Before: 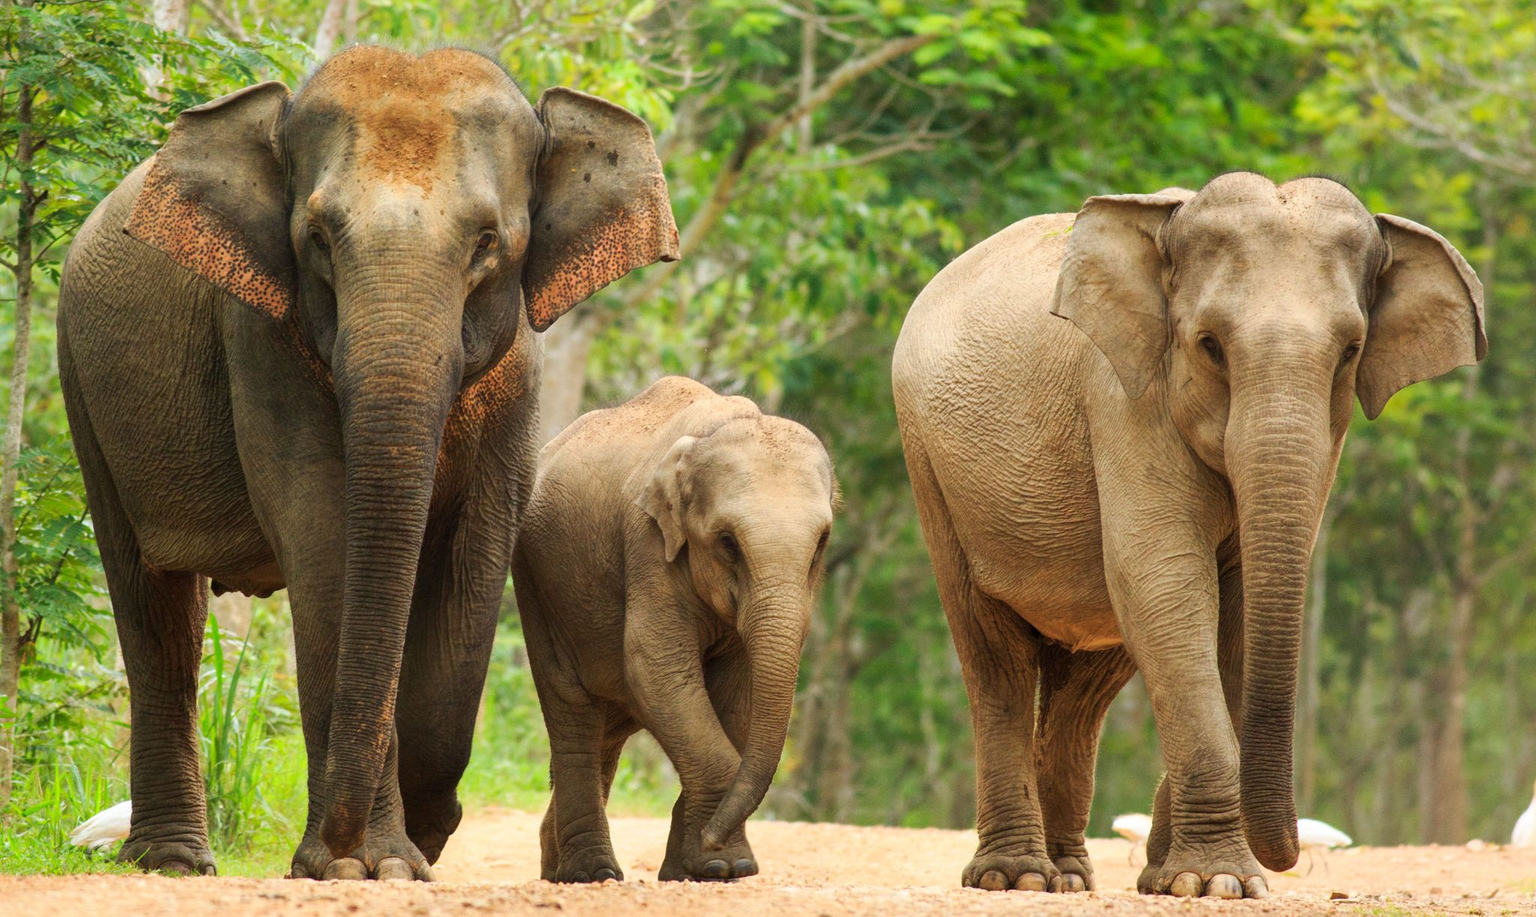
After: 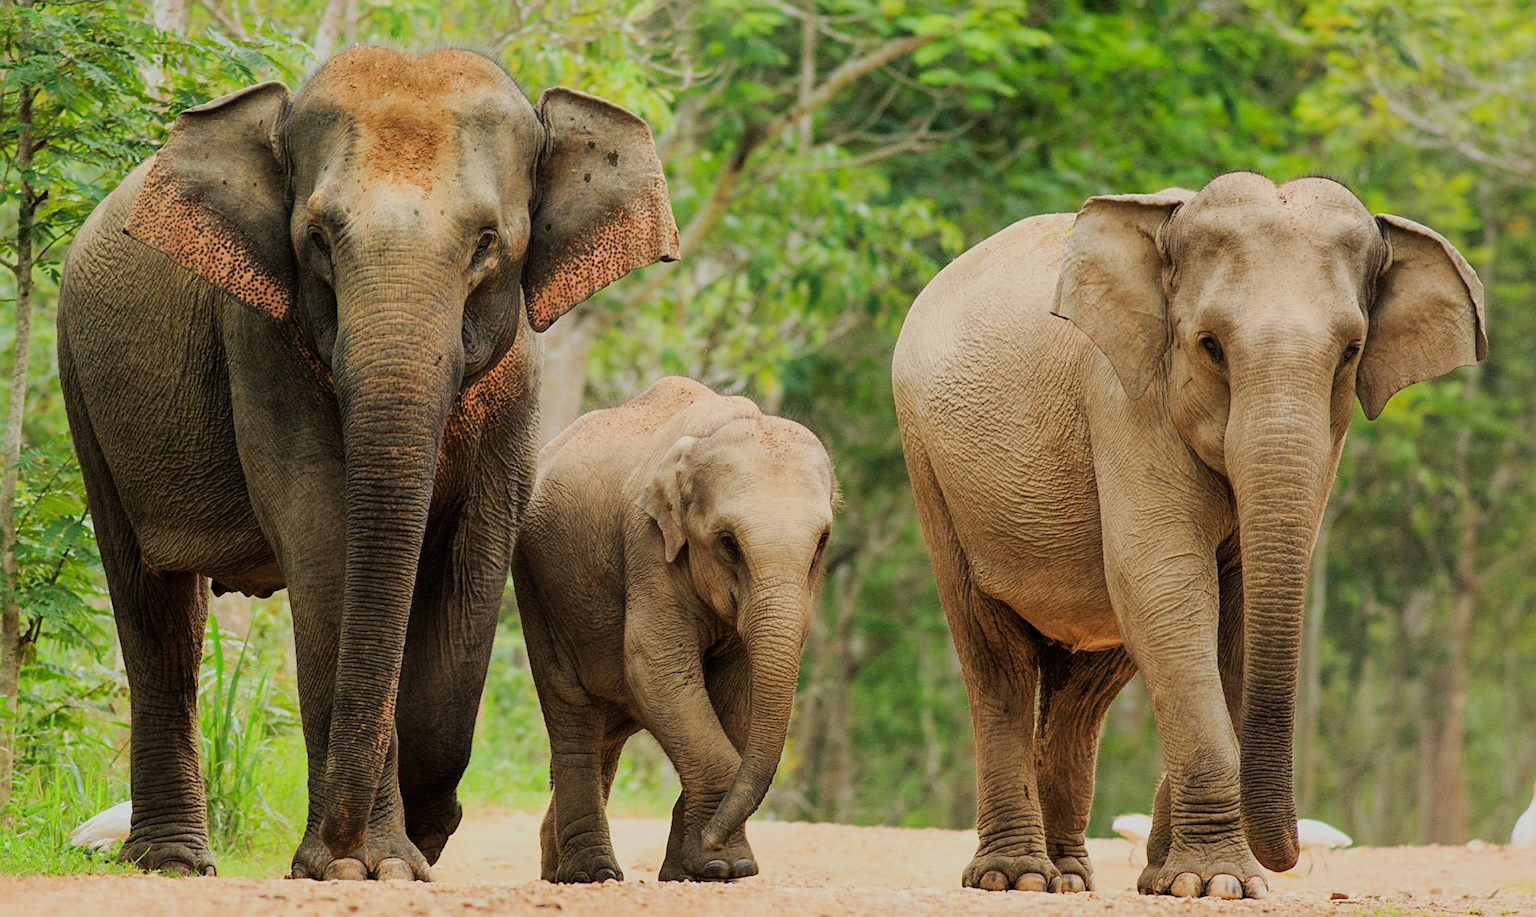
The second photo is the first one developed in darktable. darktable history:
tone equalizer: on, module defaults
sharpen: on, module defaults
filmic rgb: black relative exposure -7.65 EV, white relative exposure 4.56 EV, hardness 3.61
exposure: compensate highlight preservation false
